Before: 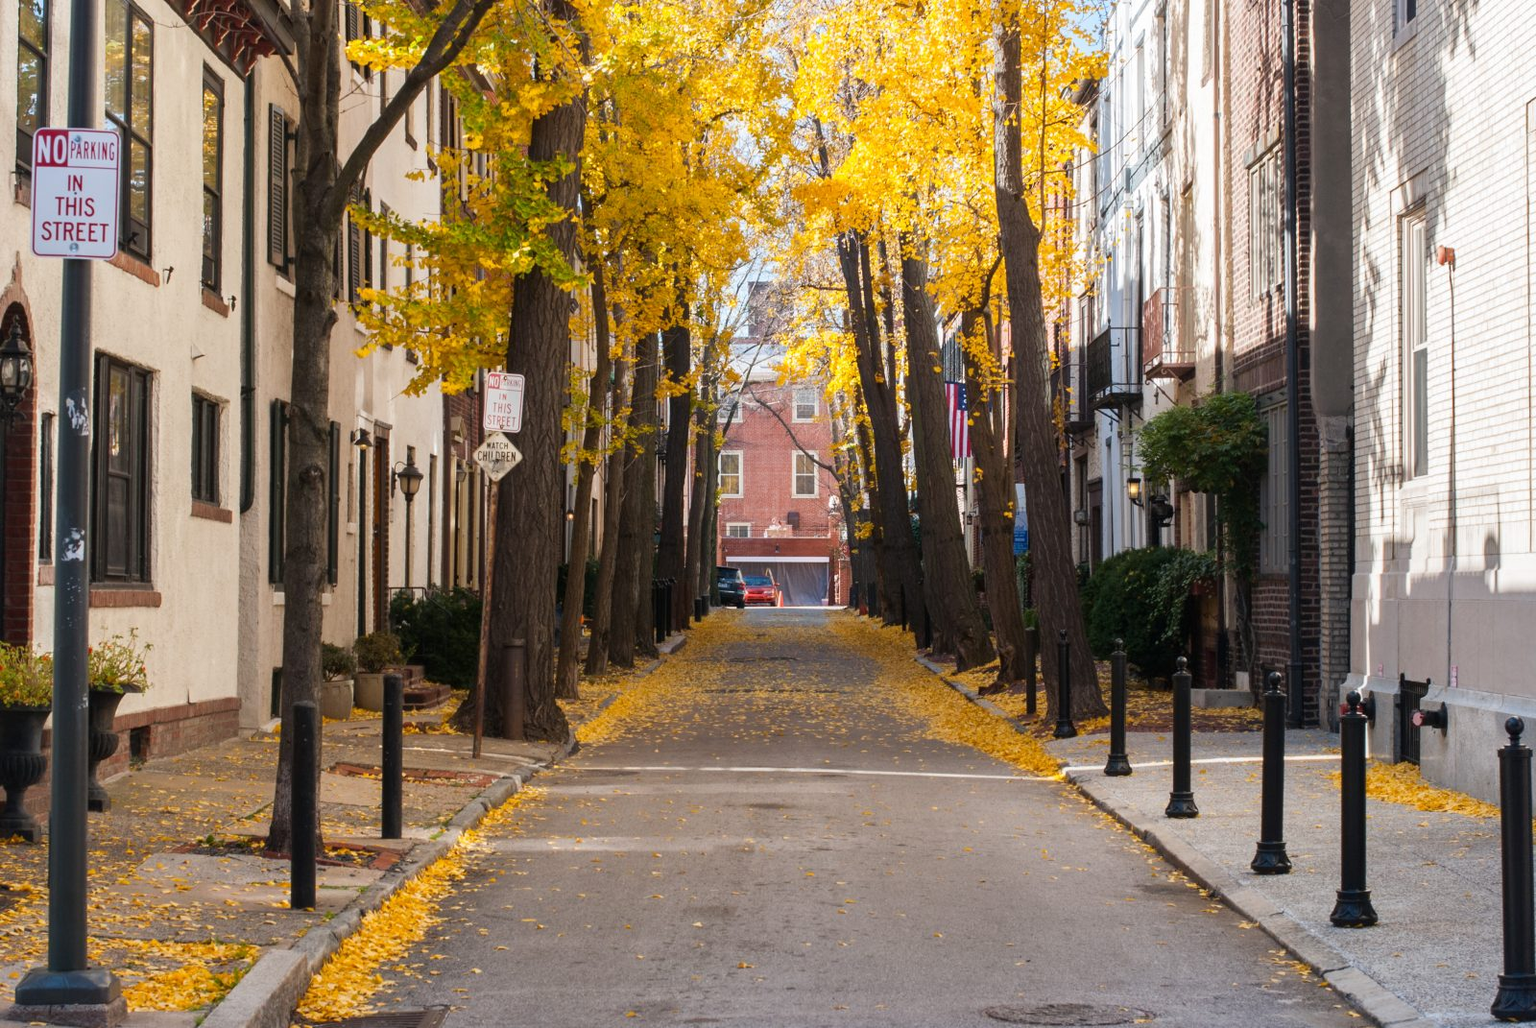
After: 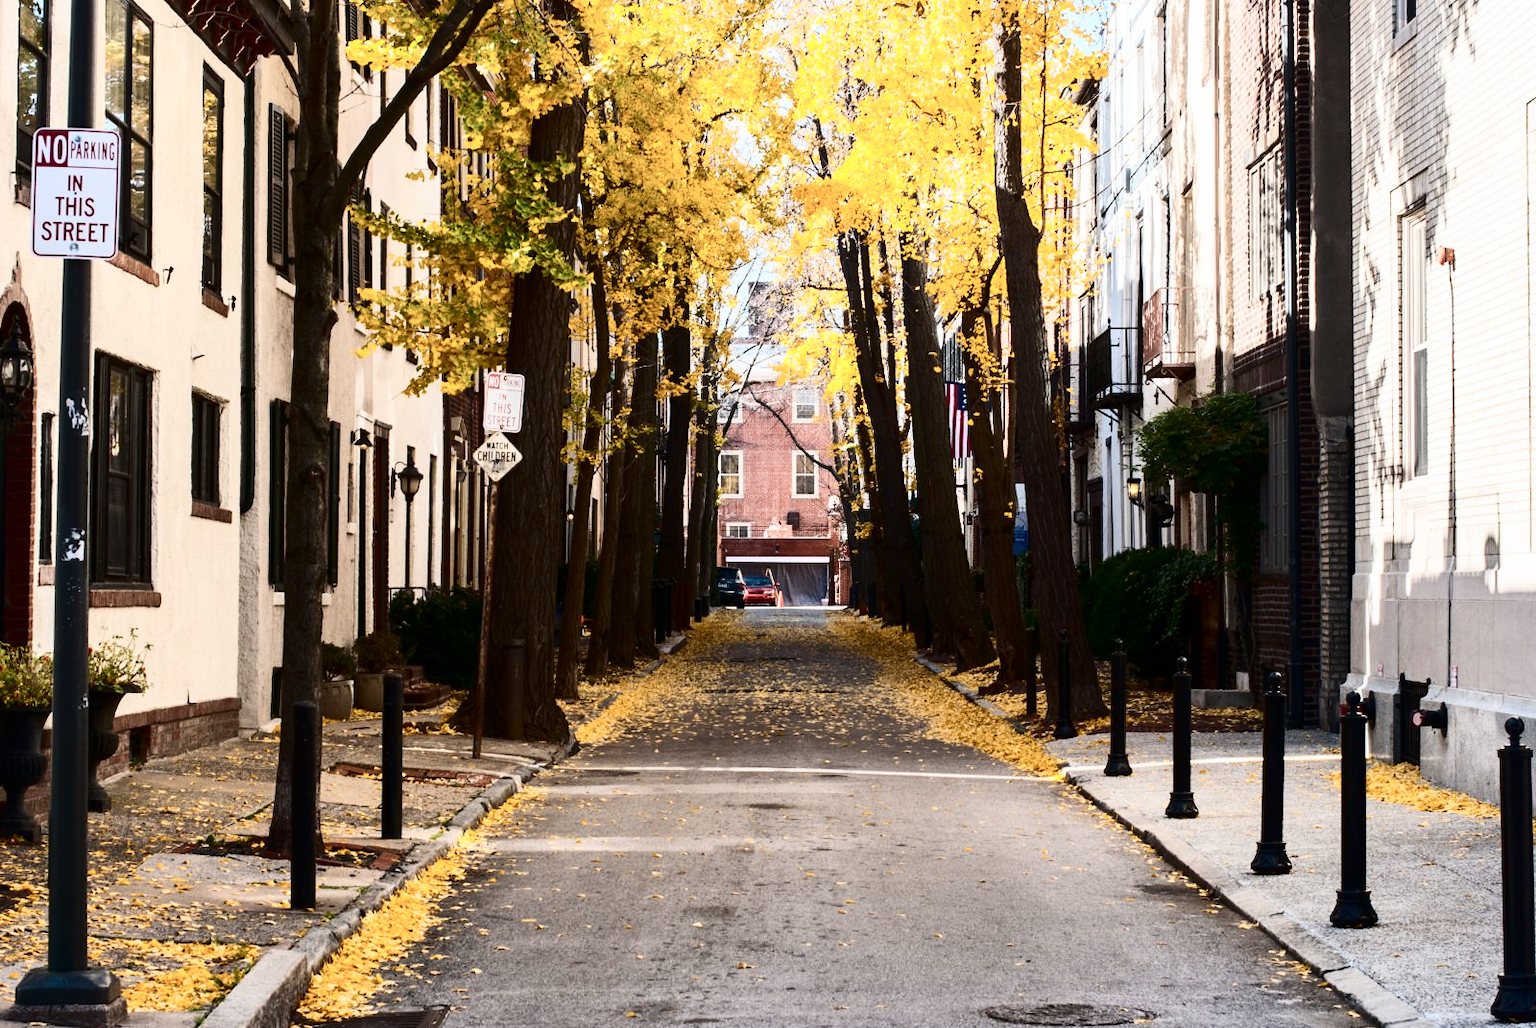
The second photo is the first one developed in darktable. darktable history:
contrast brightness saturation: contrast 0.485, saturation -0.102
